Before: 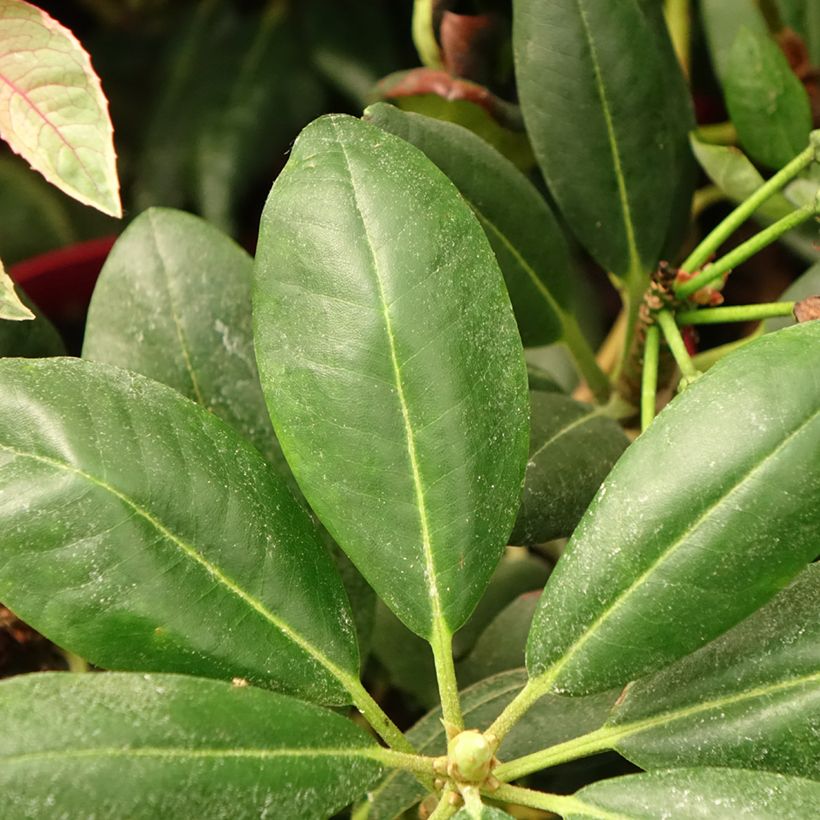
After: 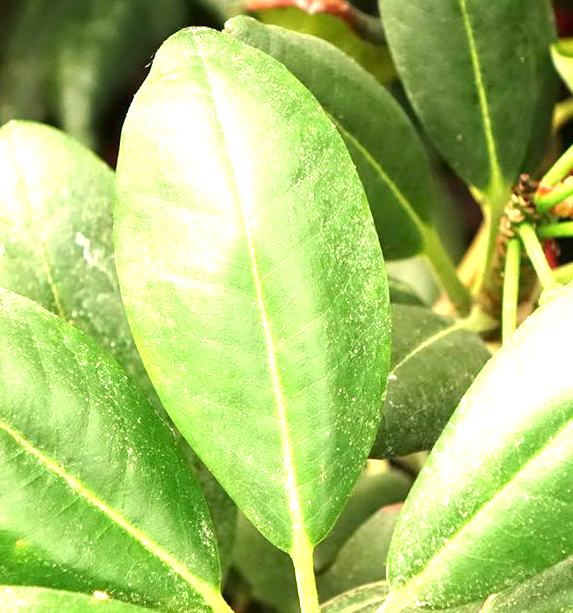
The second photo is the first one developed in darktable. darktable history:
crop and rotate: left 17.046%, top 10.659%, right 12.989%, bottom 14.553%
exposure: black level correction 0.001, exposure 1.646 EV, compensate exposure bias true, compensate highlight preservation false
